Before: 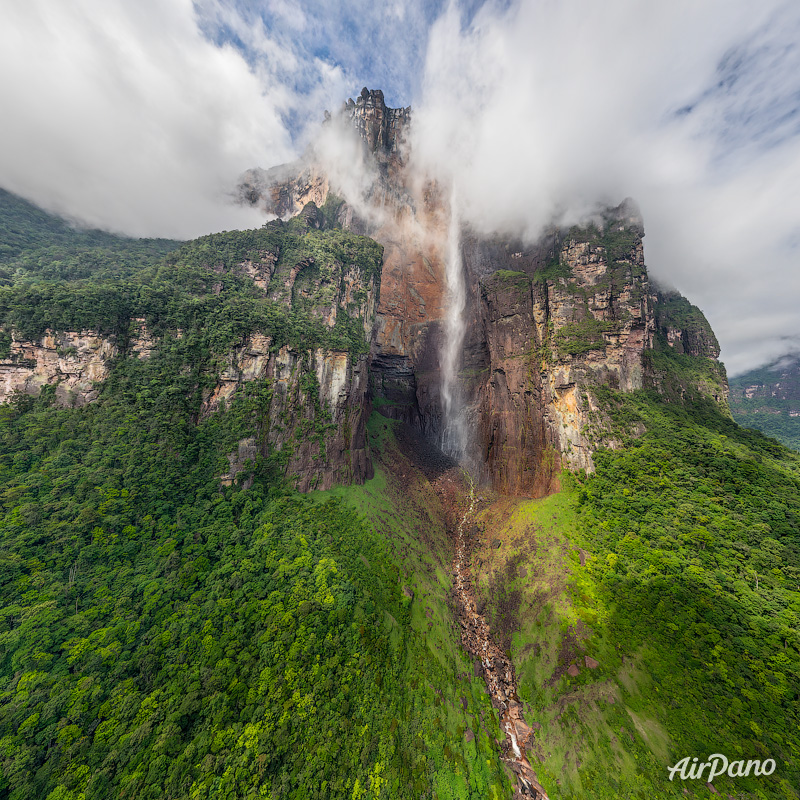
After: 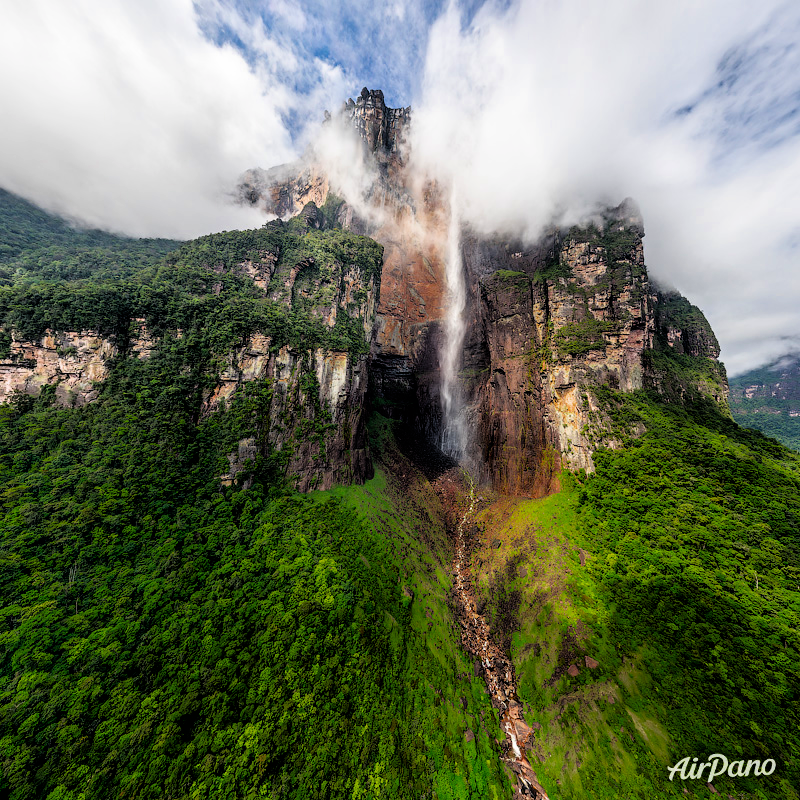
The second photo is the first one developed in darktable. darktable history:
filmic rgb: black relative exposure -3.64 EV, white relative exposure 2.44 EV, hardness 3.29
color zones: curves: ch0 [(0, 0.425) (0.143, 0.422) (0.286, 0.42) (0.429, 0.419) (0.571, 0.419) (0.714, 0.42) (0.857, 0.422) (1, 0.425)]; ch1 [(0, 0.666) (0.143, 0.669) (0.286, 0.671) (0.429, 0.67) (0.571, 0.67) (0.714, 0.67) (0.857, 0.67) (1, 0.666)]
